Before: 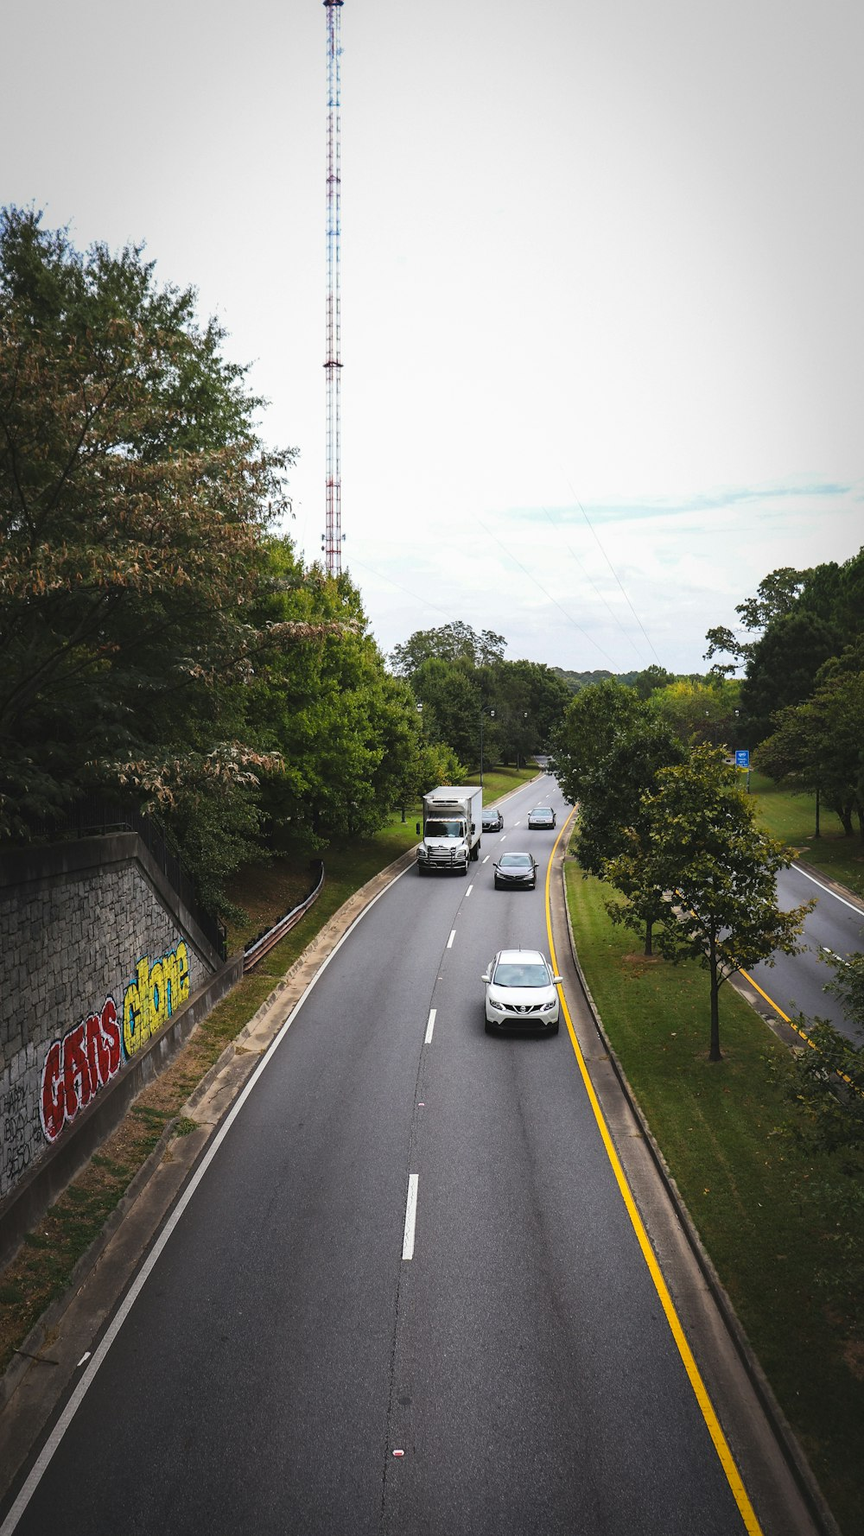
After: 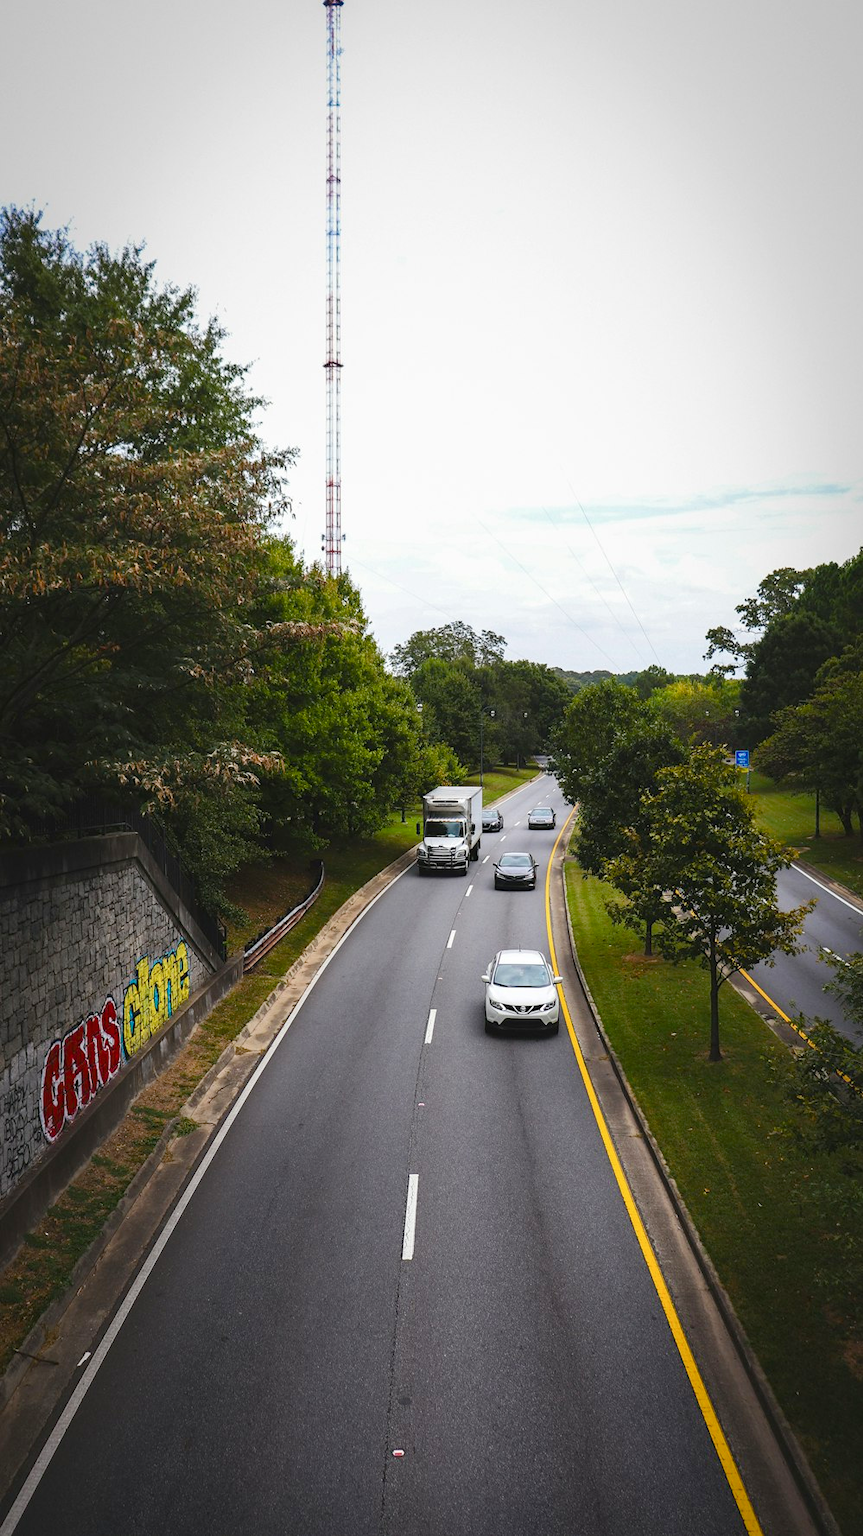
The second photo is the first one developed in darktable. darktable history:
color balance rgb: perceptual saturation grading › global saturation 20%, perceptual saturation grading › highlights -25%, perceptual saturation grading › shadows 25%
